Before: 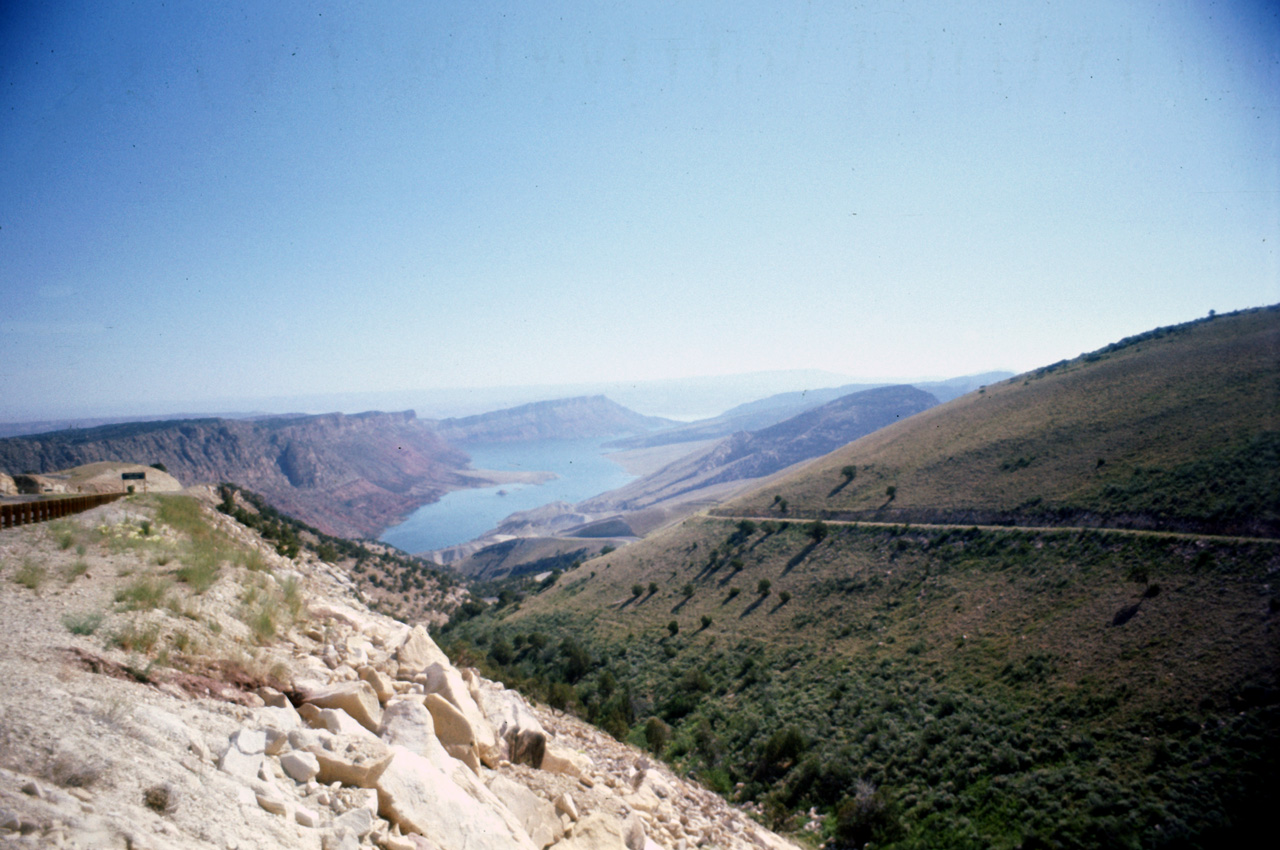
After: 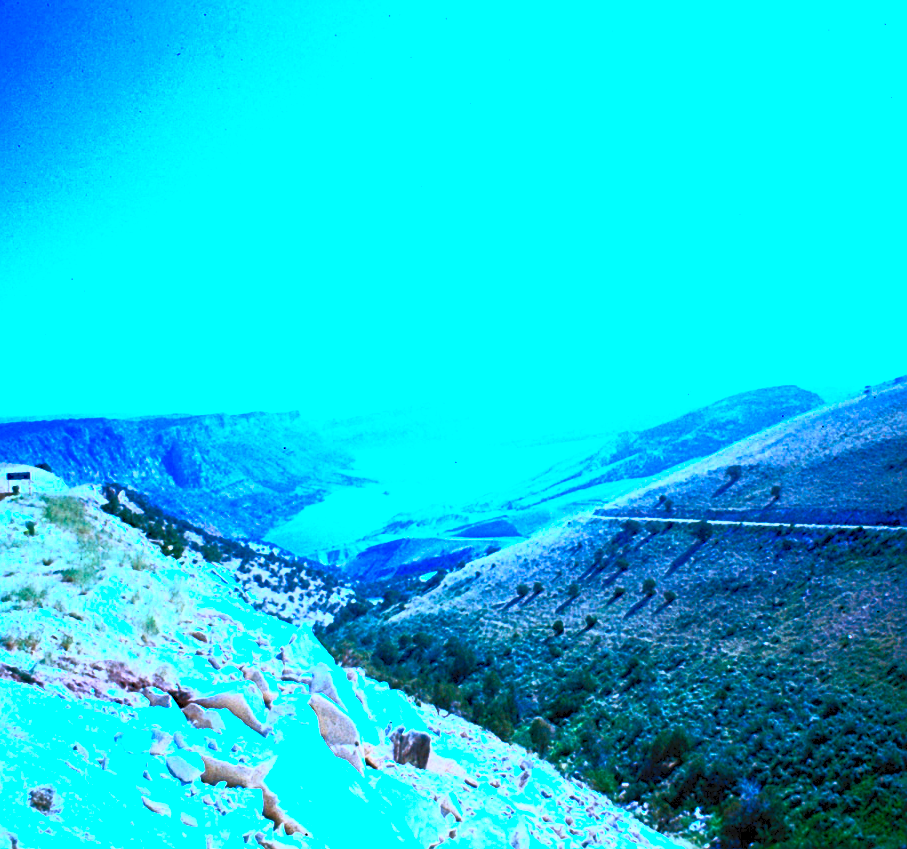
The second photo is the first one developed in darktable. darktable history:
sharpen: radius 1.968
crop and rotate: left 9.028%, right 20.098%
color calibration: output R [0.994, 0.059, -0.119, 0], output G [-0.036, 1.09, -0.119, 0], output B [0.078, -0.108, 0.961, 0], illuminant as shot in camera, x 0.443, y 0.413, temperature 2897.12 K
contrast brightness saturation: contrast 0.998, brightness 0.998, saturation 0.987
